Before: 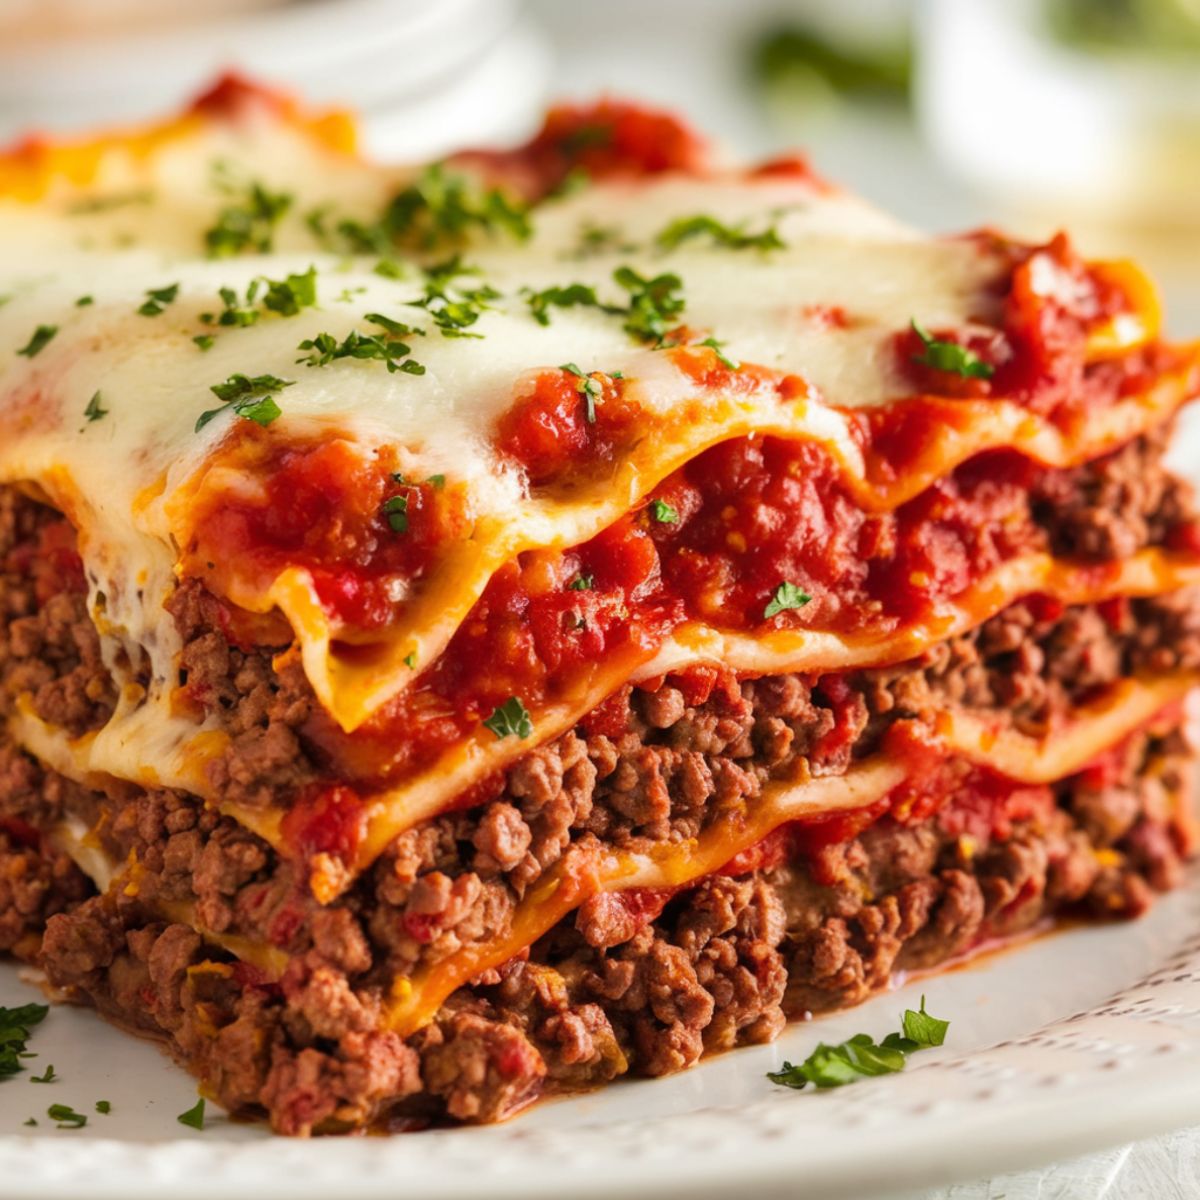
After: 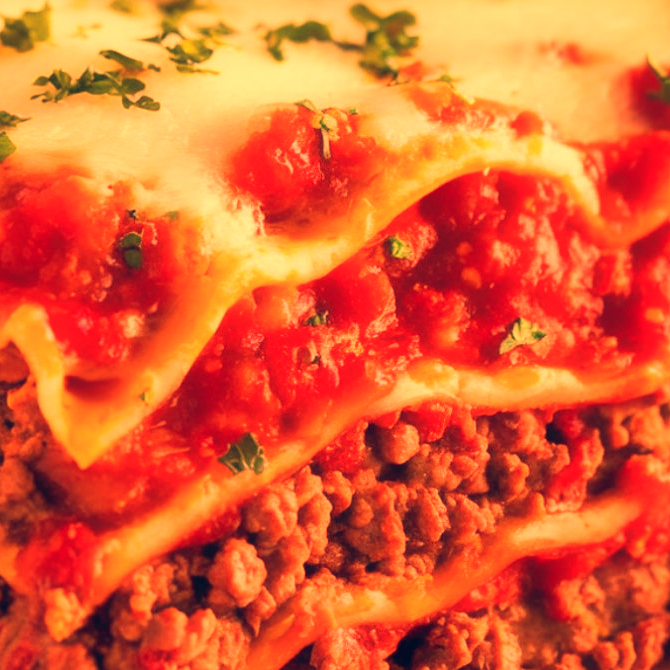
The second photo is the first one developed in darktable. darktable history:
crop and rotate: left 22.13%, top 22.054%, right 22.026%, bottom 22.102%
color balance rgb: shadows lift › hue 87.51°, highlights gain › chroma 3.21%, highlights gain › hue 55.1°, global offset › chroma 0.15%, global offset › hue 253.66°, linear chroma grading › global chroma 0.5%
contrast equalizer: y [[0.5, 0.488, 0.462, 0.461, 0.491, 0.5], [0.5 ×6], [0.5 ×6], [0 ×6], [0 ×6]]
white balance: red 1.467, blue 0.684
